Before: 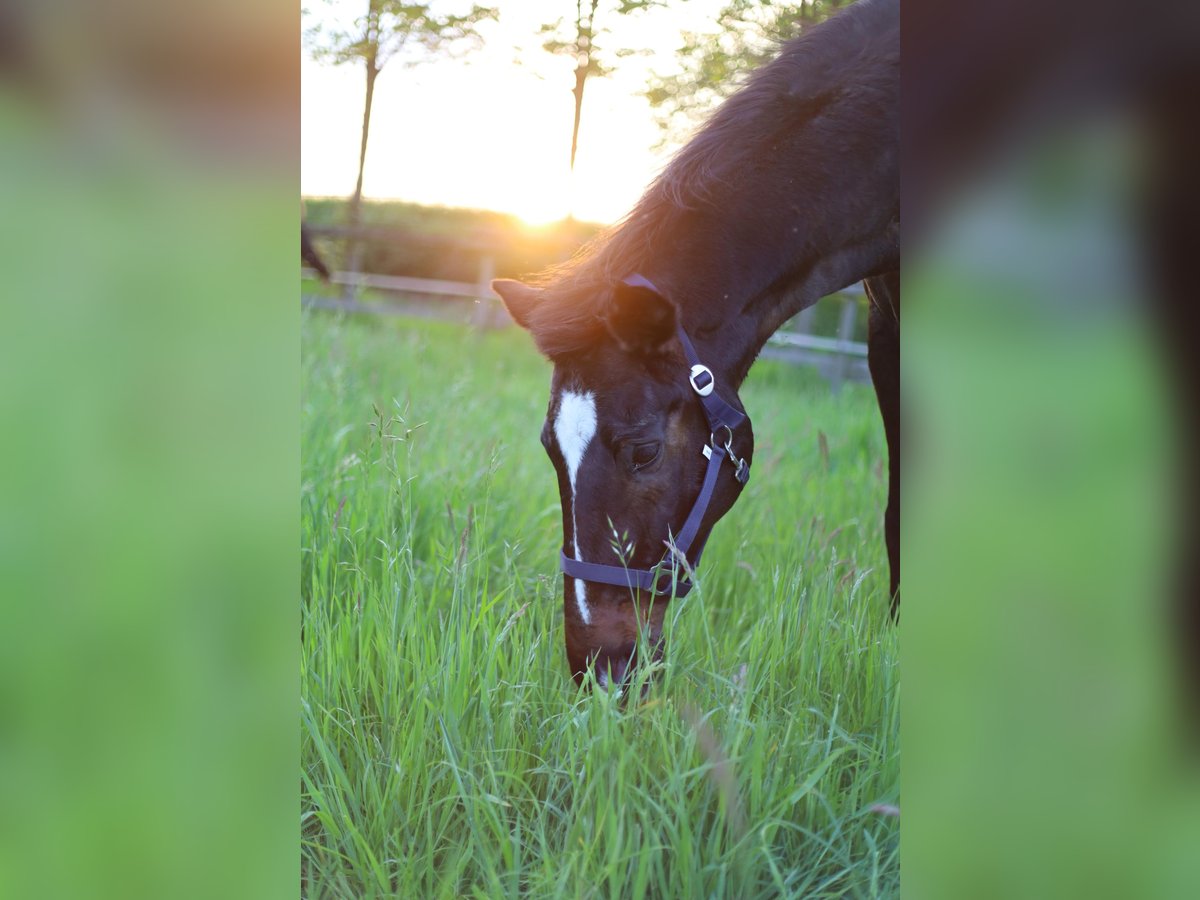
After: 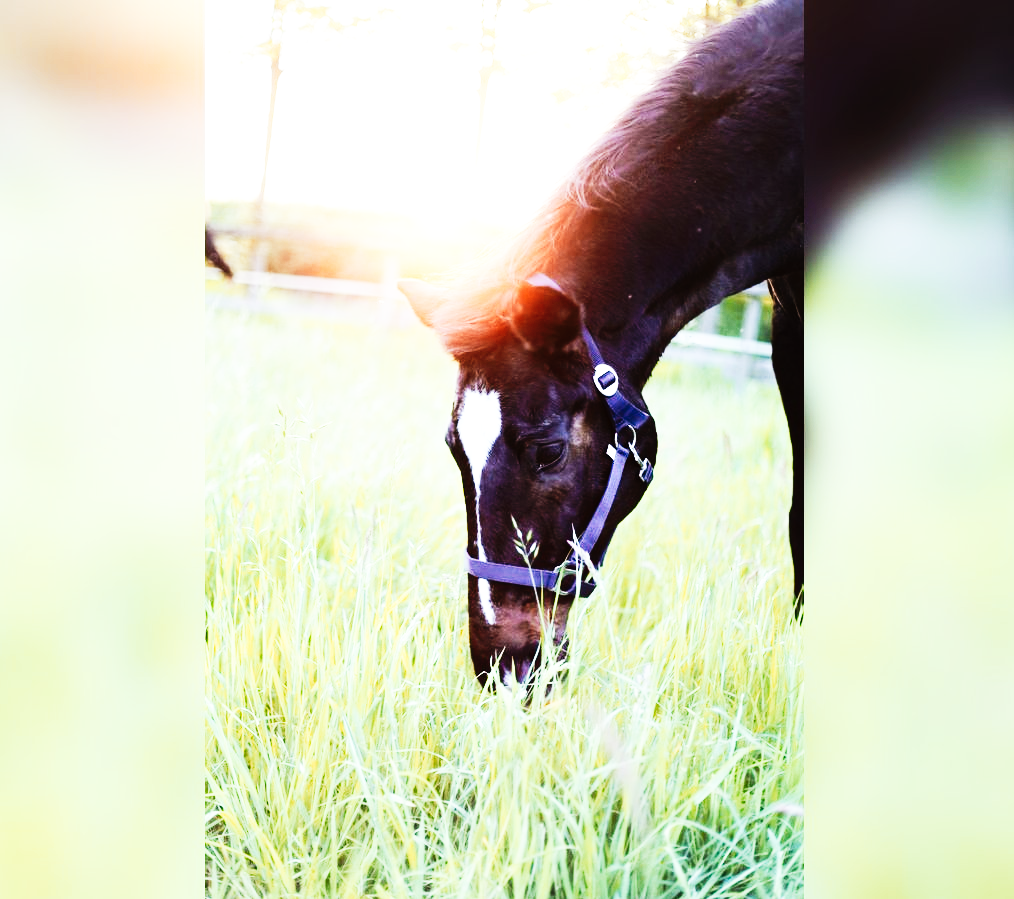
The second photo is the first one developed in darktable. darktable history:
crop: left 8.001%, right 7.434%
contrast brightness saturation: contrast 0.112, saturation -0.175
exposure: exposure 0.022 EV, compensate exposure bias true, compensate highlight preservation false
base curve: curves: ch0 [(0, 0) (0.007, 0.004) (0.027, 0.03) (0.046, 0.07) (0.207, 0.54) (0.442, 0.872) (0.673, 0.972) (1, 1)], preserve colors none
tone equalizer: -8 EV -0.752 EV, -7 EV -0.734 EV, -6 EV -0.568 EV, -5 EV -0.379 EV, -3 EV 0.368 EV, -2 EV 0.6 EV, -1 EV 0.699 EV, +0 EV 0.744 EV, edges refinement/feathering 500, mask exposure compensation -1.57 EV, preserve details guided filter
color zones: curves: ch1 [(0, 0.455) (0.063, 0.455) (0.286, 0.495) (0.429, 0.5) (0.571, 0.5) (0.714, 0.5) (0.857, 0.5) (1, 0.455)]; ch2 [(0, 0.532) (0.063, 0.521) (0.233, 0.447) (0.429, 0.489) (0.571, 0.5) (0.714, 0.5) (0.857, 0.5) (1, 0.532)]
tone curve: curves: ch0 [(0, 0) (0.003, 0.002) (0.011, 0.006) (0.025, 0.014) (0.044, 0.02) (0.069, 0.027) (0.1, 0.036) (0.136, 0.05) (0.177, 0.081) (0.224, 0.118) (0.277, 0.183) (0.335, 0.262) (0.399, 0.351) (0.468, 0.456) (0.543, 0.571) (0.623, 0.692) (0.709, 0.795) (0.801, 0.88) (0.898, 0.948) (1, 1)], preserve colors none
